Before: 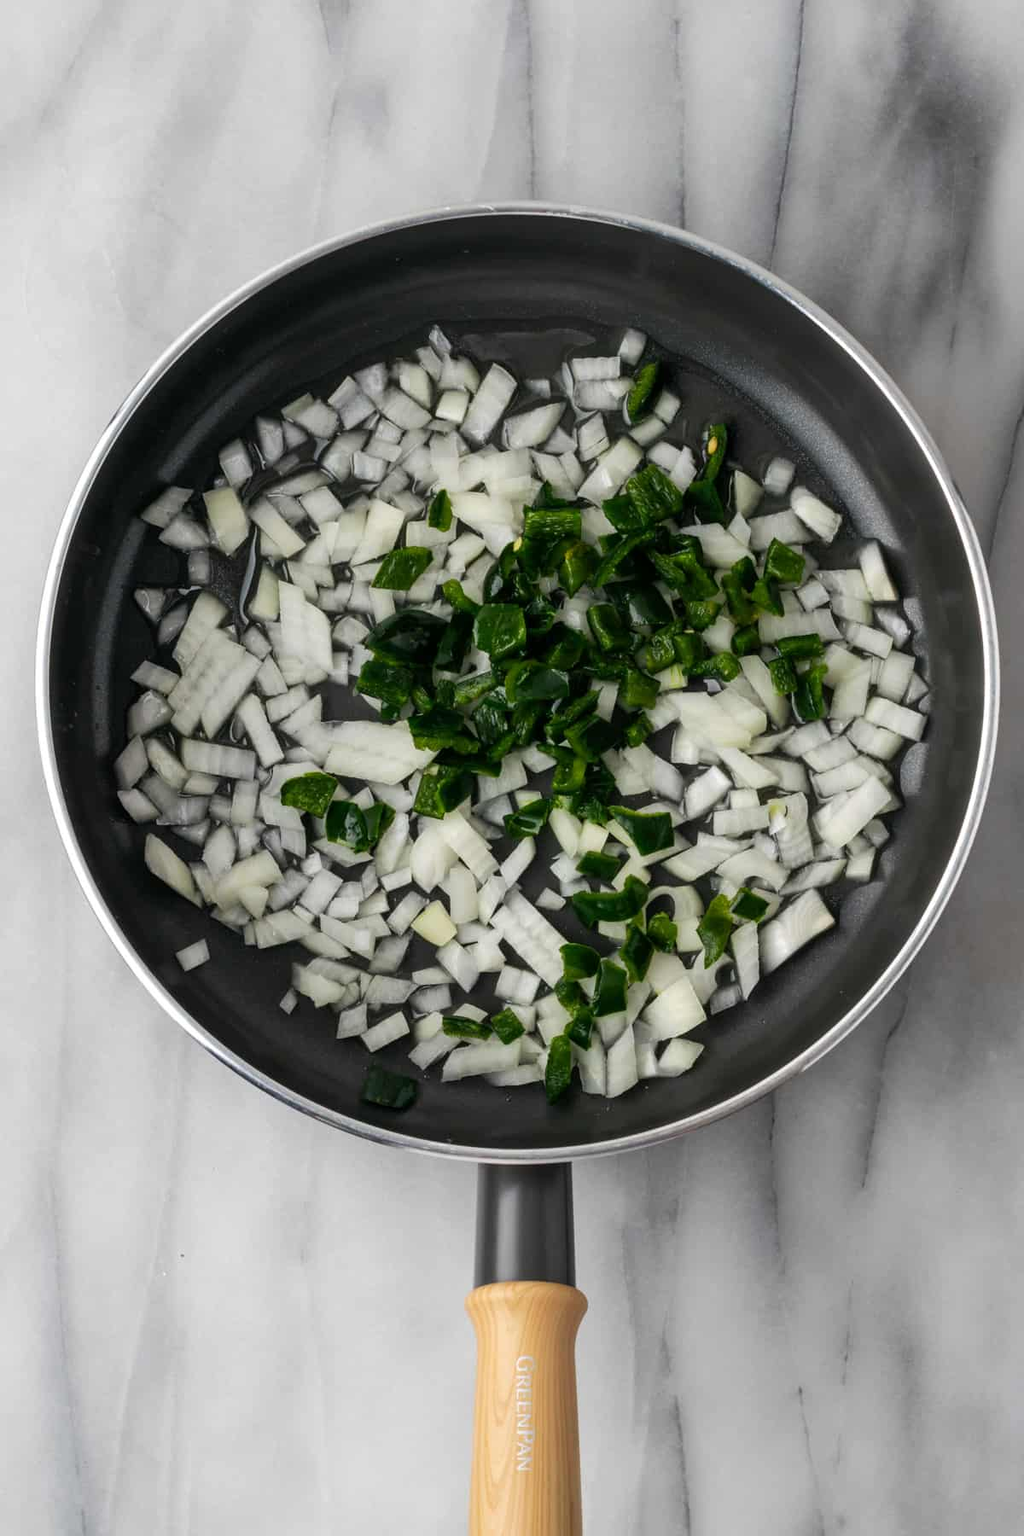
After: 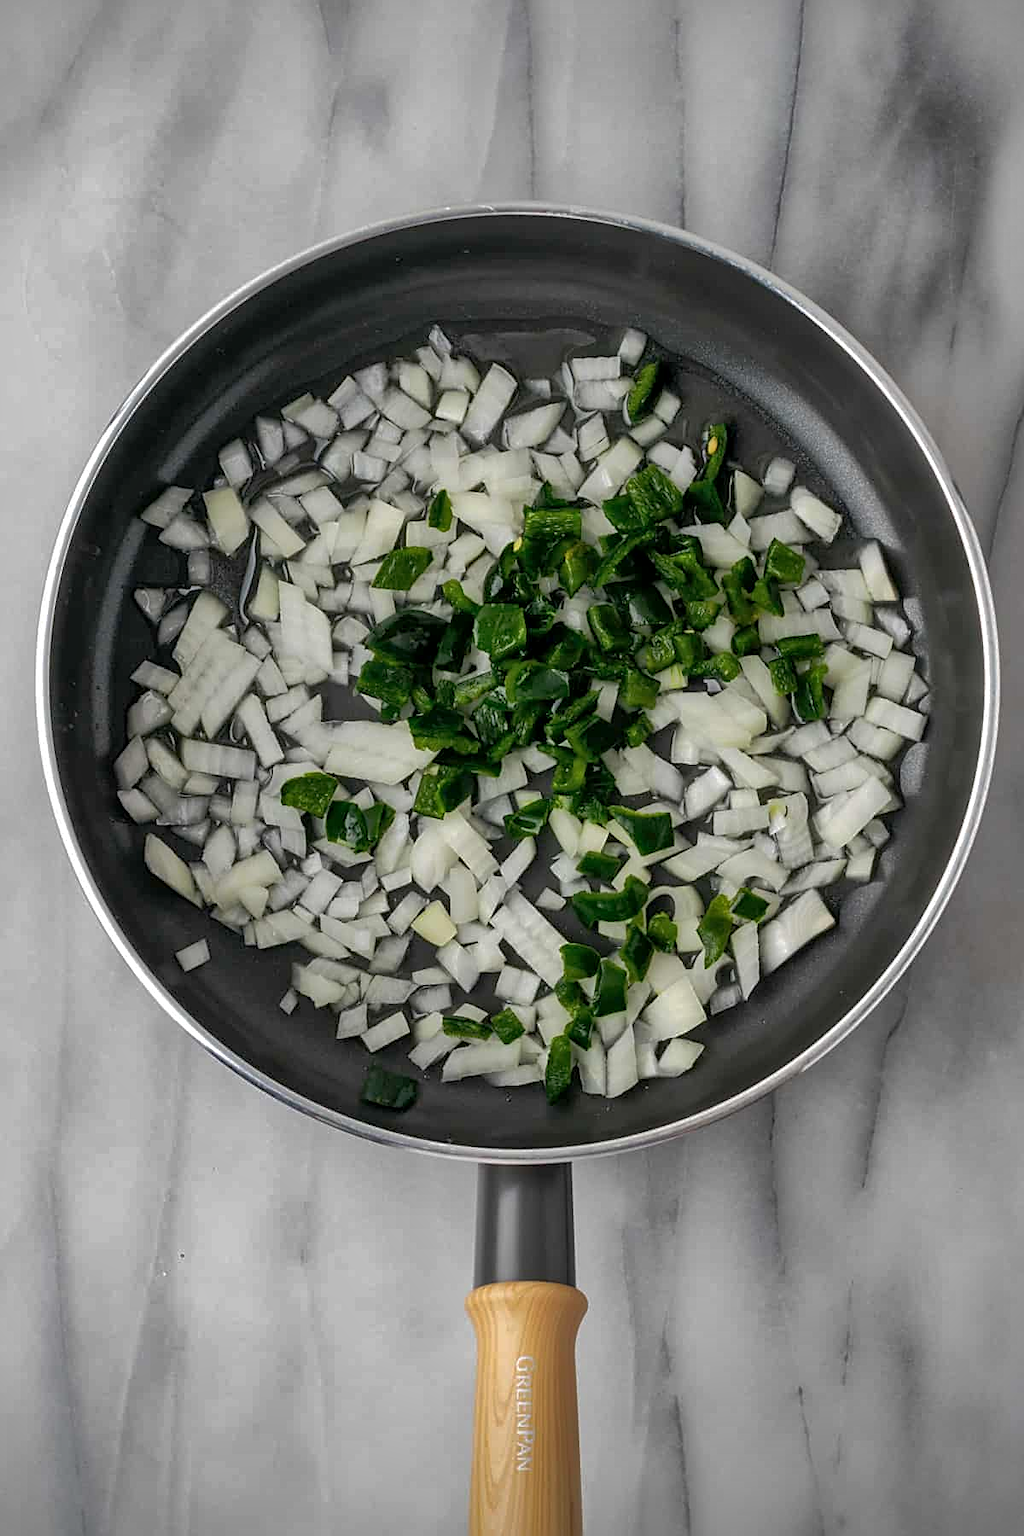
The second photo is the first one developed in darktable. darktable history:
sharpen: on, module defaults
vignetting: fall-off start 97.23%, saturation -0.024, center (-0.033, -0.042), width/height ratio 1.179, unbound false
shadows and highlights: highlights -60
local contrast: mode bilateral grid, contrast 20, coarseness 50, detail 120%, midtone range 0.2
